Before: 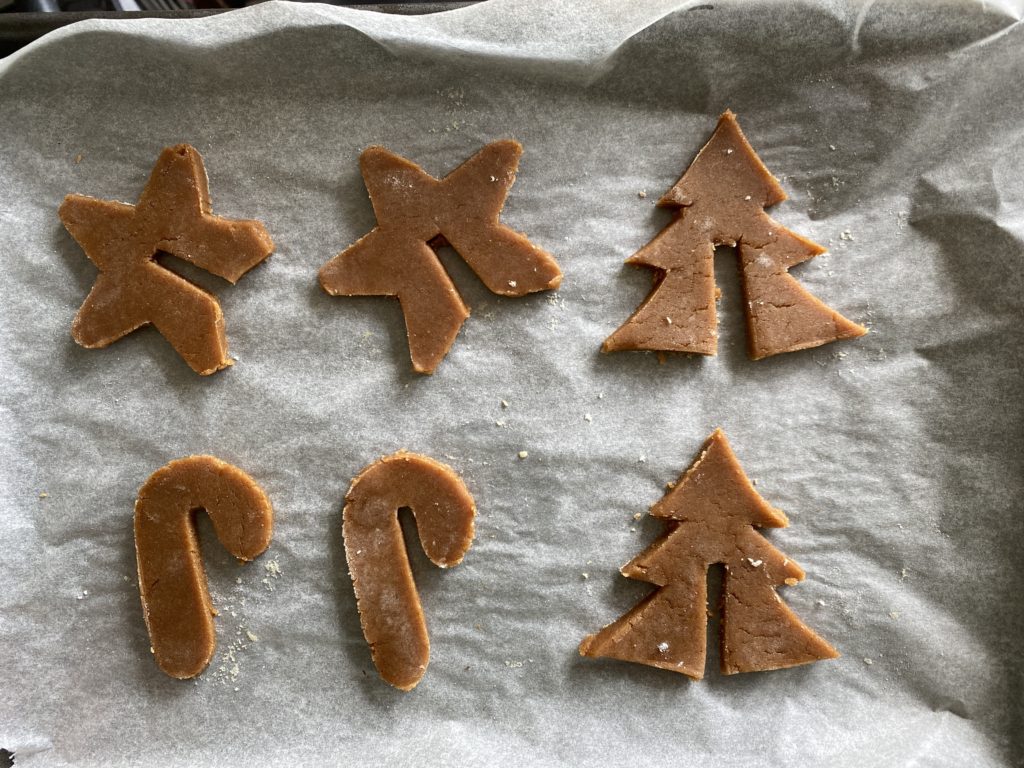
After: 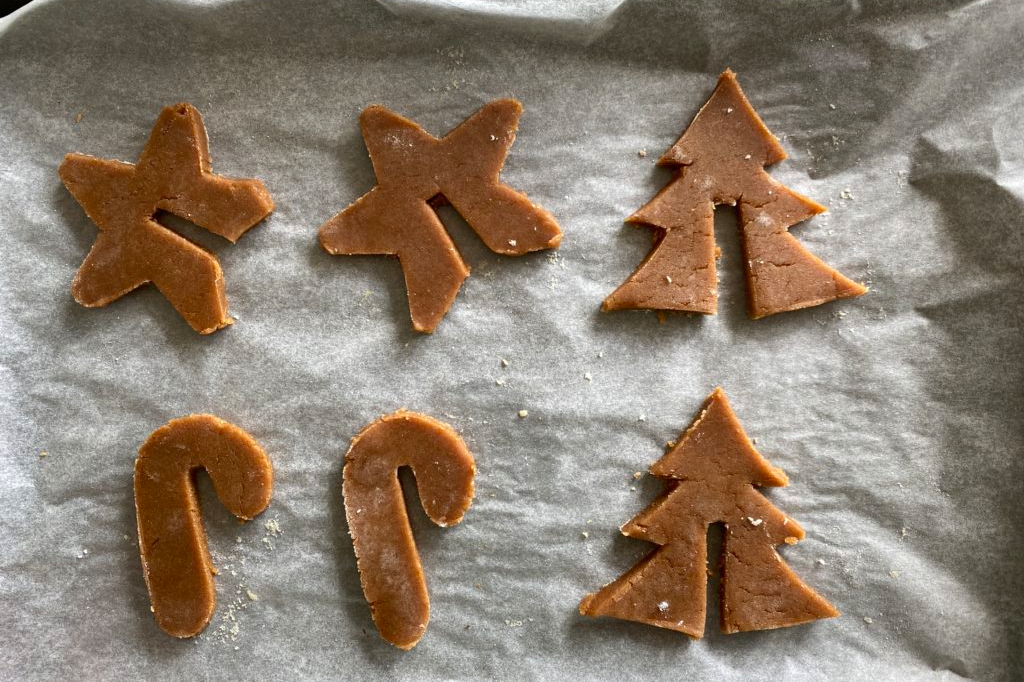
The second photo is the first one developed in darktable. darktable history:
shadows and highlights: shadows 12.79, white point adjustment 1.27, soften with gaussian
crop and rotate: top 5.464%, bottom 5.722%
